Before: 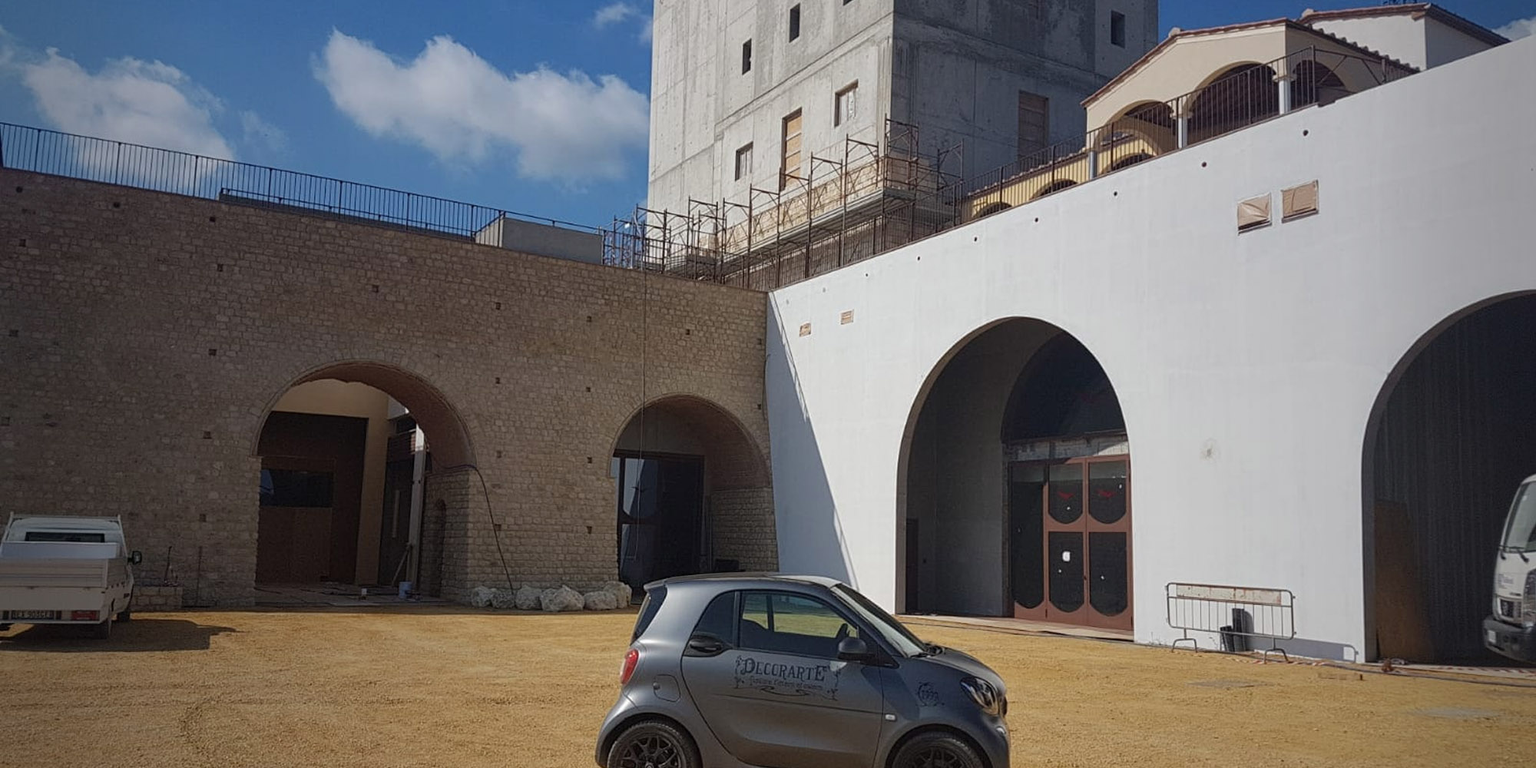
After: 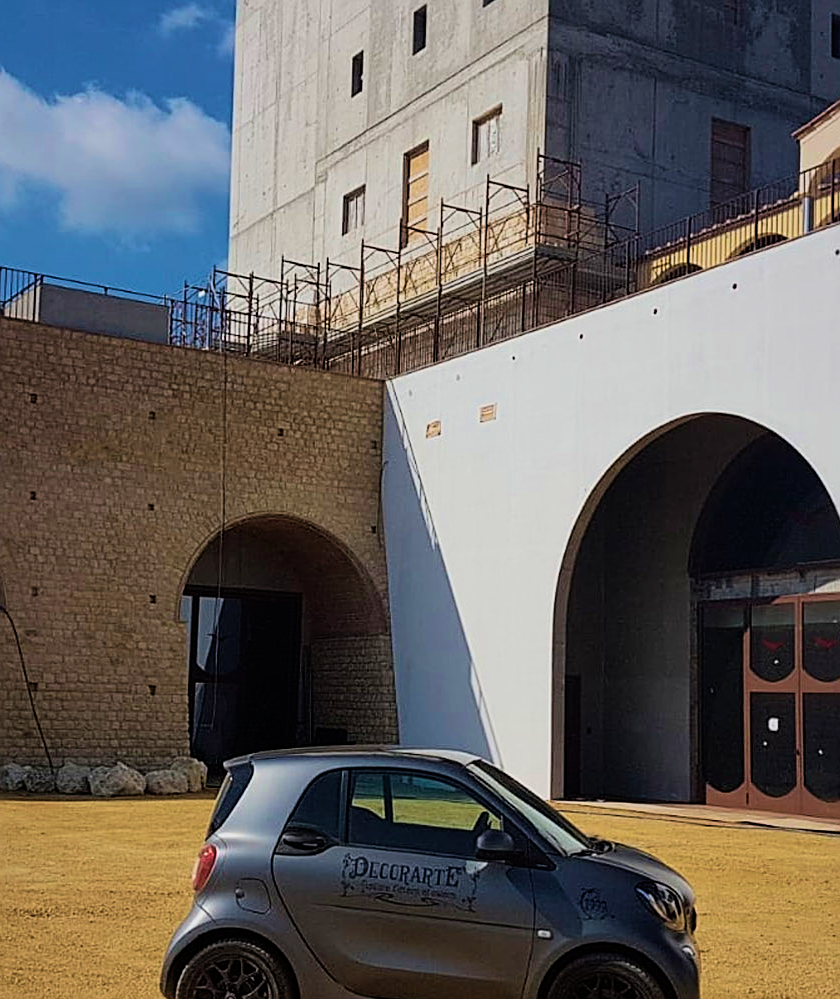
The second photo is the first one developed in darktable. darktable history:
filmic rgb: black relative exposure -16 EV, white relative exposure 5.28 EV, hardness 5.89, contrast 1.24
velvia: strength 73.39%
crop: left 30.756%, right 27.209%
sharpen: amount 0.499
